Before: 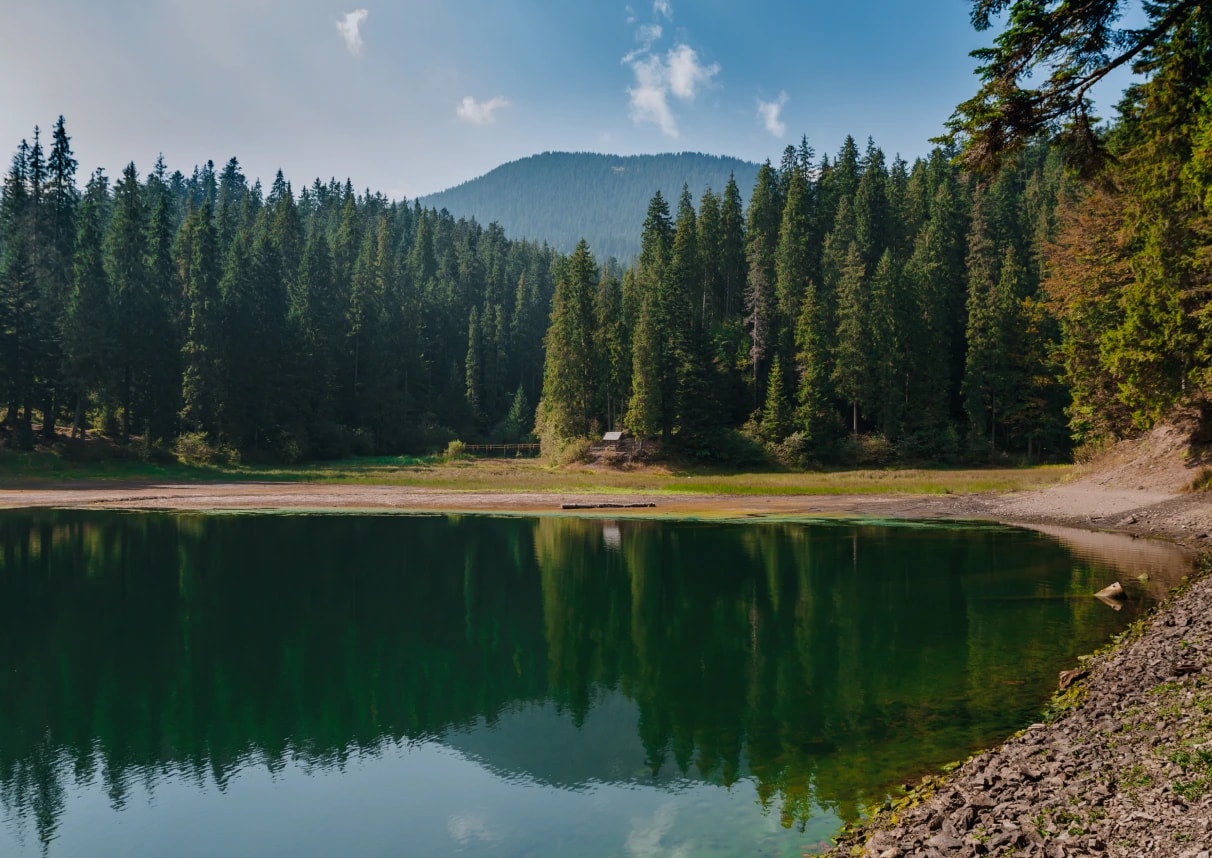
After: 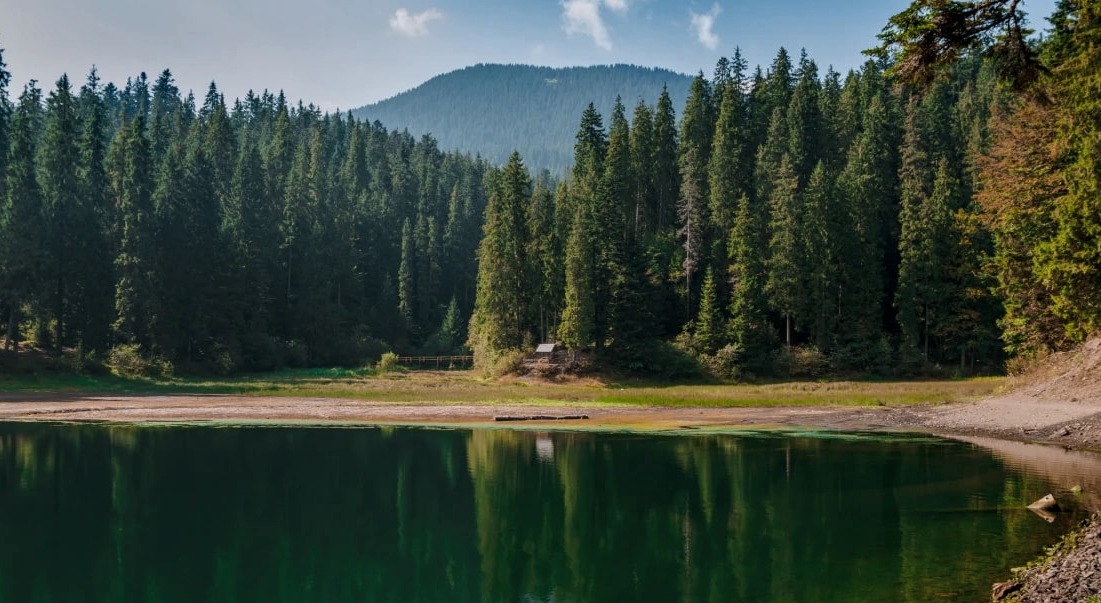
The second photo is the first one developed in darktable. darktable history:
crop: left 5.596%, top 10.314%, right 3.534%, bottom 19.395%
local contrast: on, module defaults
